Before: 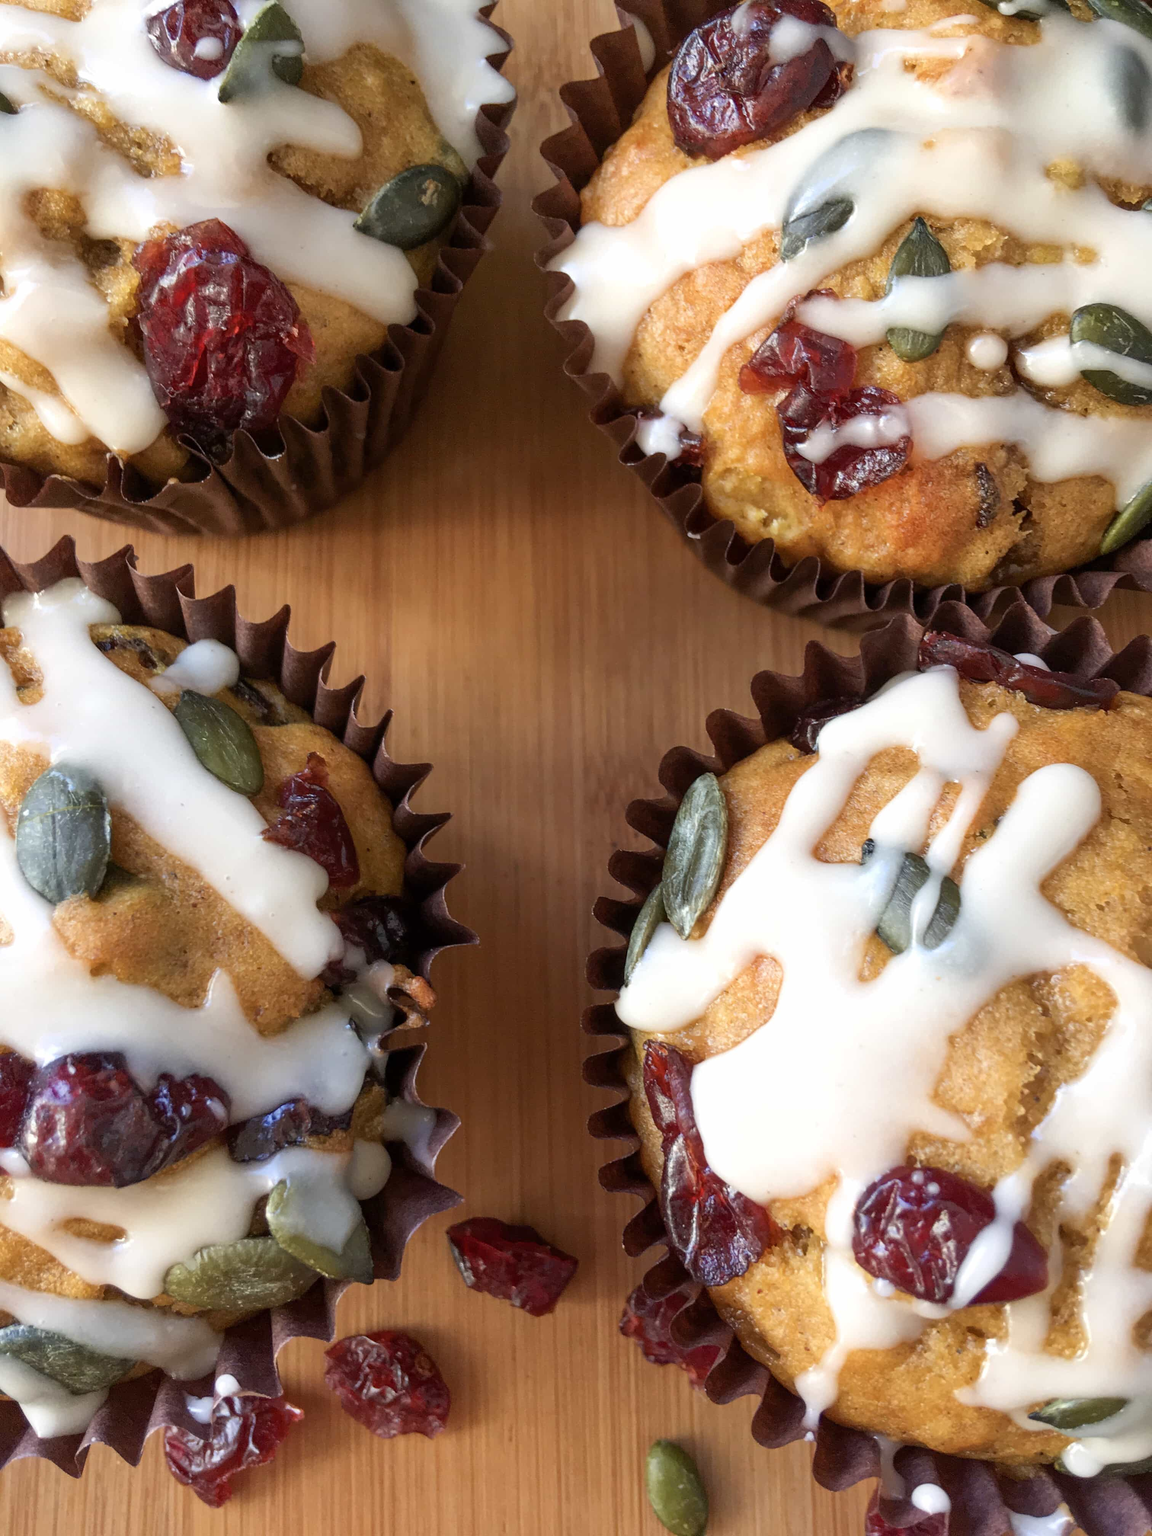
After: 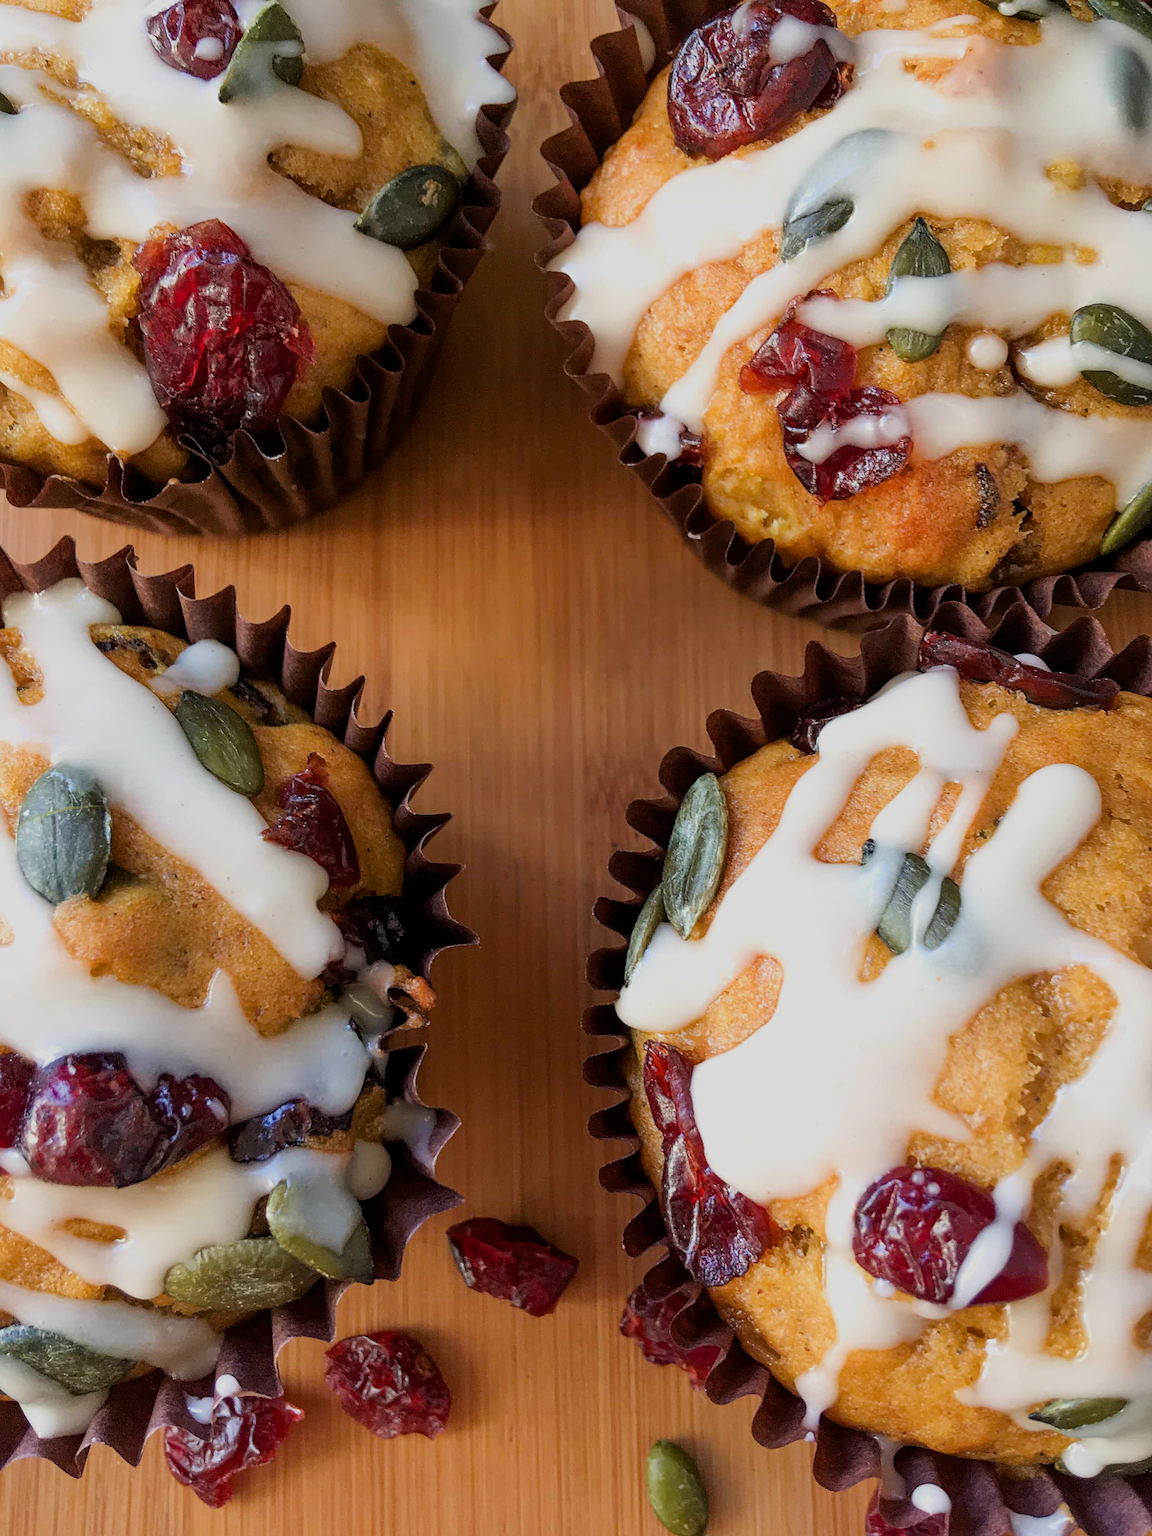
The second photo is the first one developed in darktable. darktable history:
filmic rgb: hardness 4.17
haze removal: compatibility mode true, adaptive false
sharpen: on, module defaults
